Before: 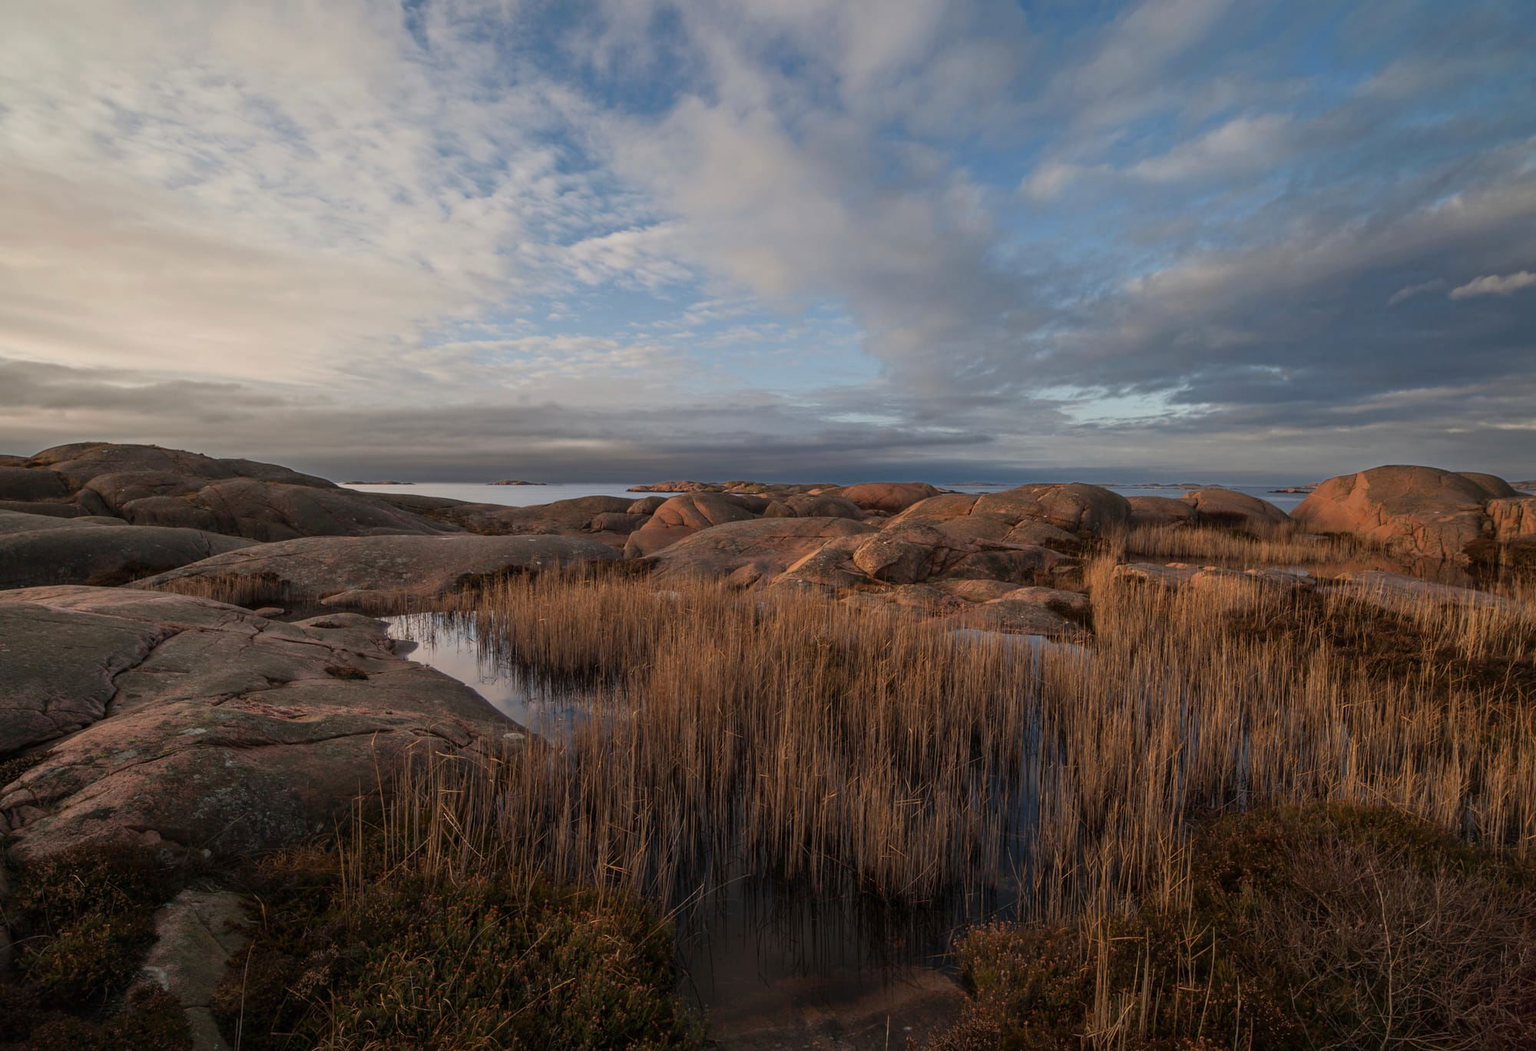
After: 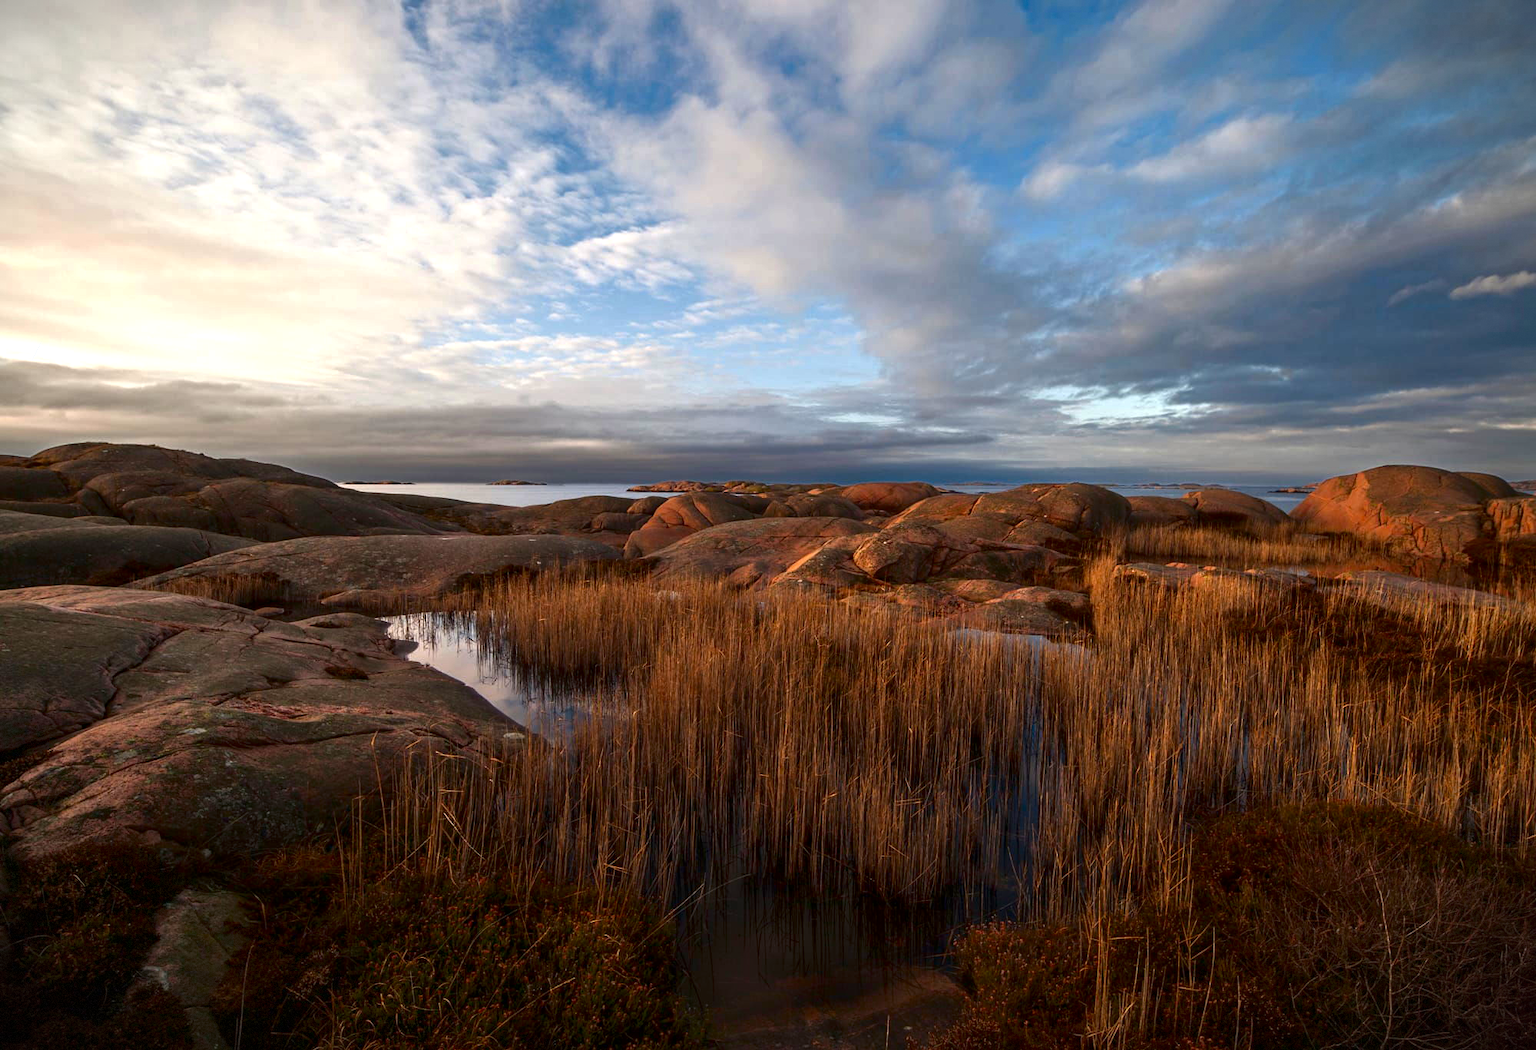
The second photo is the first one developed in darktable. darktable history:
vignetting: fall-off start 100.66%, width/height ratio 1.308, dithering 8-bit output, unbound false
contrast brightness saturation: brightness -0.253, saturation 0.2
exposure: black level correction 0.001, exposure 0.964 EV, compensate exposure bias true, compensate highlight preservation false
